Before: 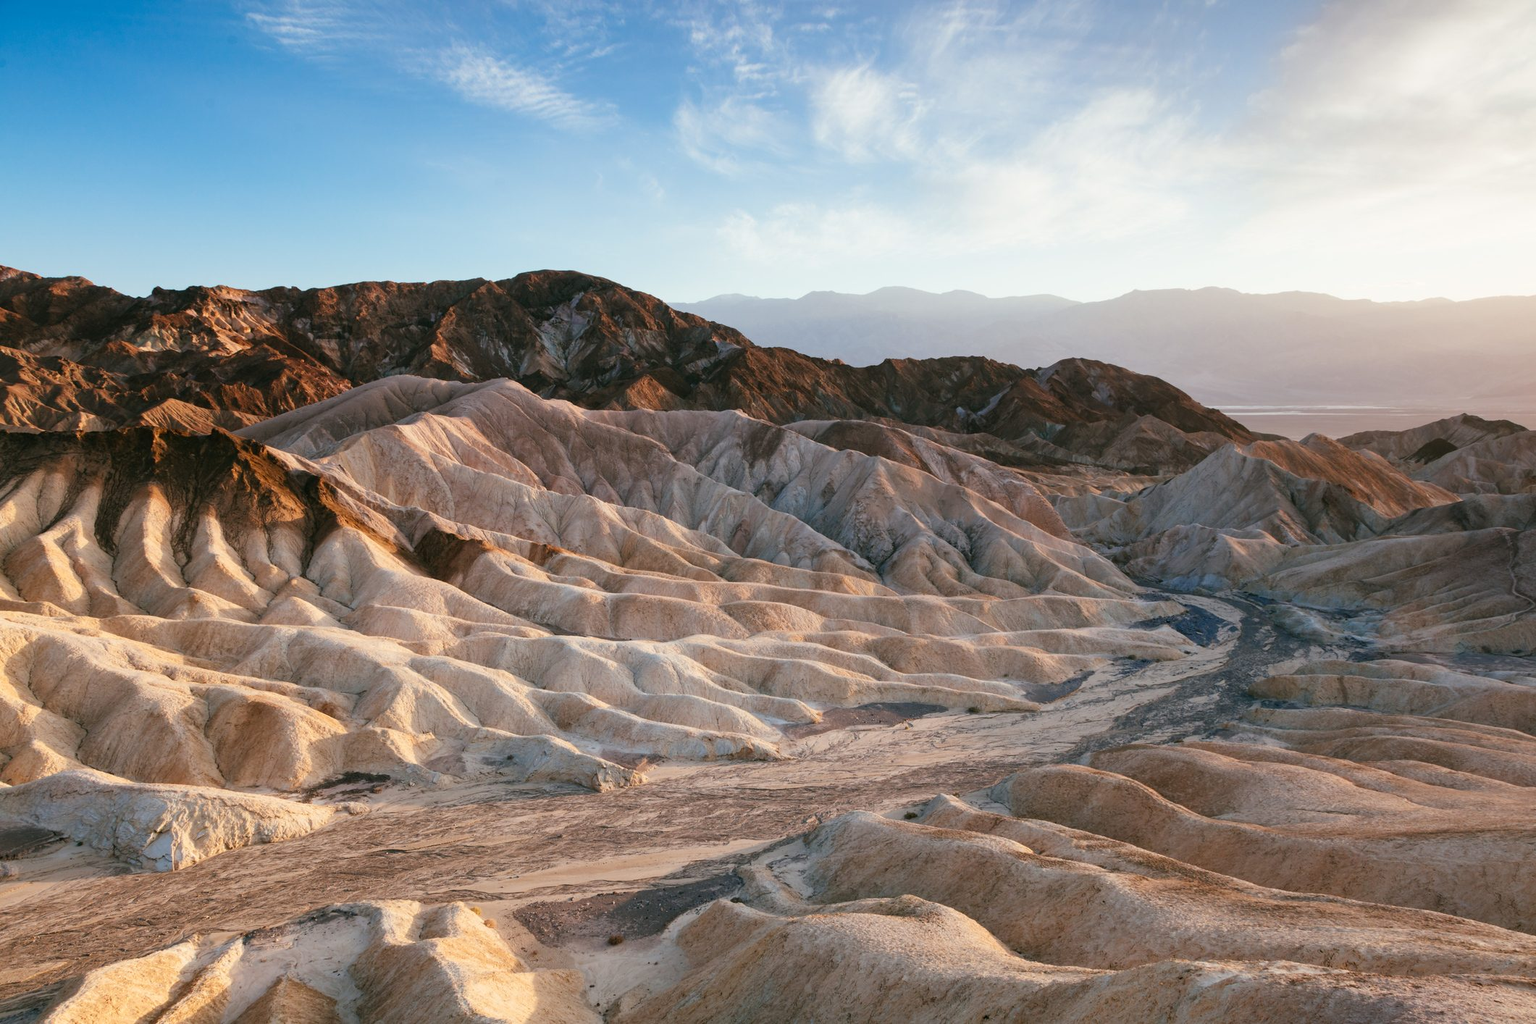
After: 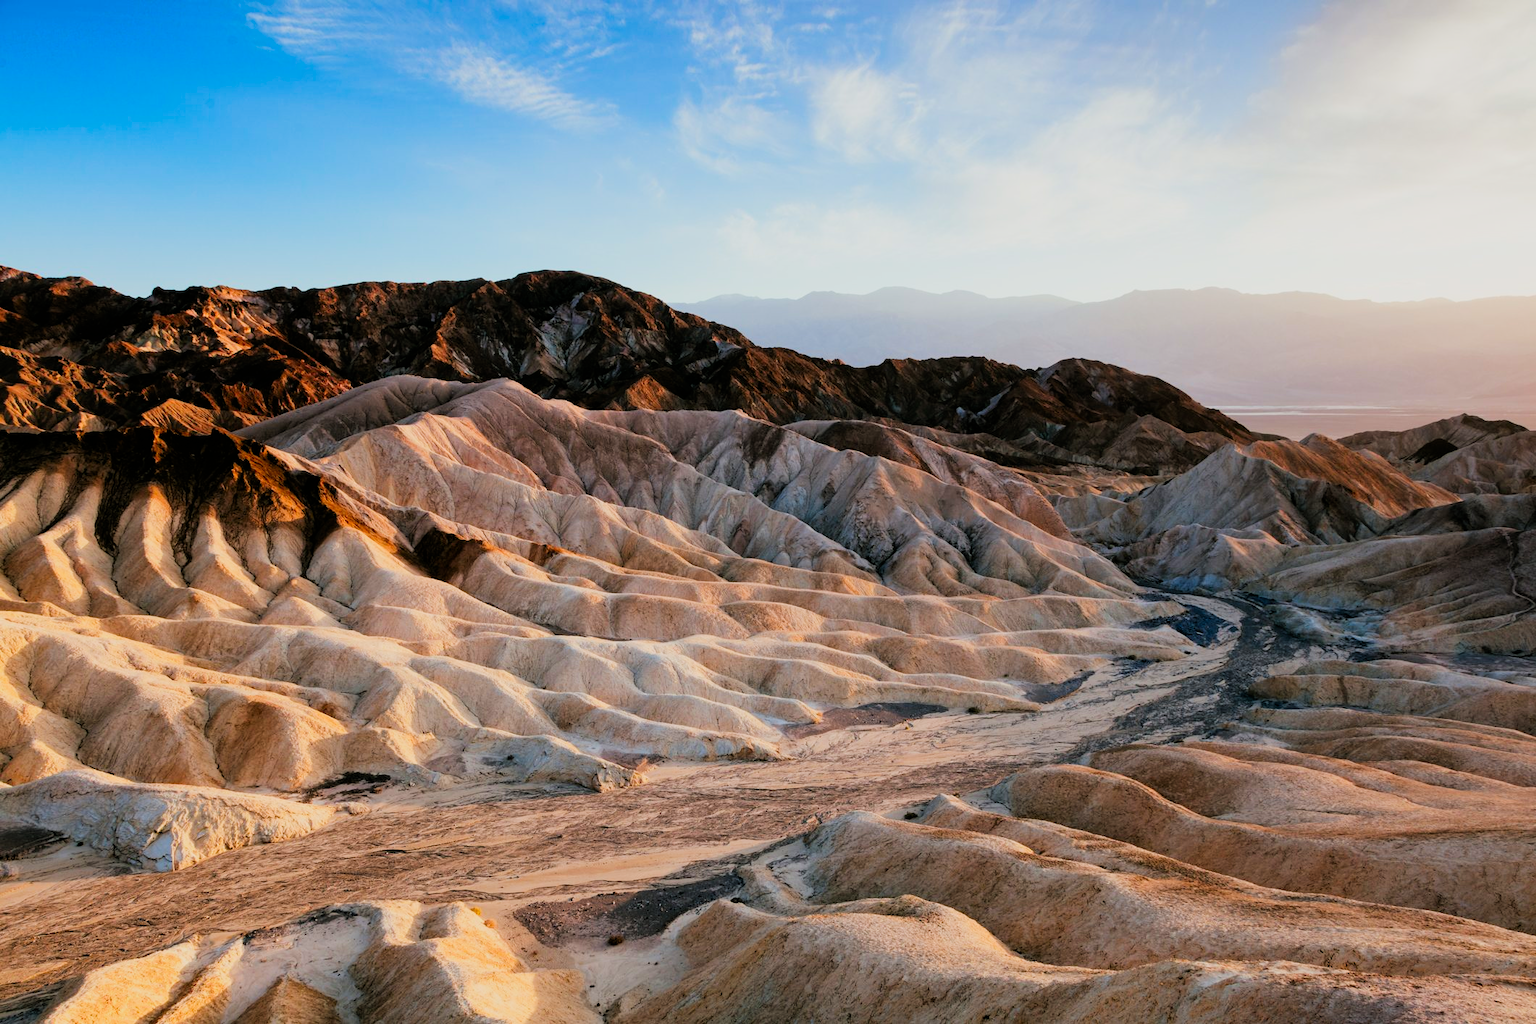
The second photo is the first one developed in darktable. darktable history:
filmic rgb: black relative exposure -5.02 EV, white relative exposure 3.97 EV, threshold 3.03 EV, hardness 2.88, contrast 1.297, highlights saturation mix -29.67%, enable highlight reconstruction true
contrast brightness saturation: saturation 0.497
exposure: compensate highlight preservation false
